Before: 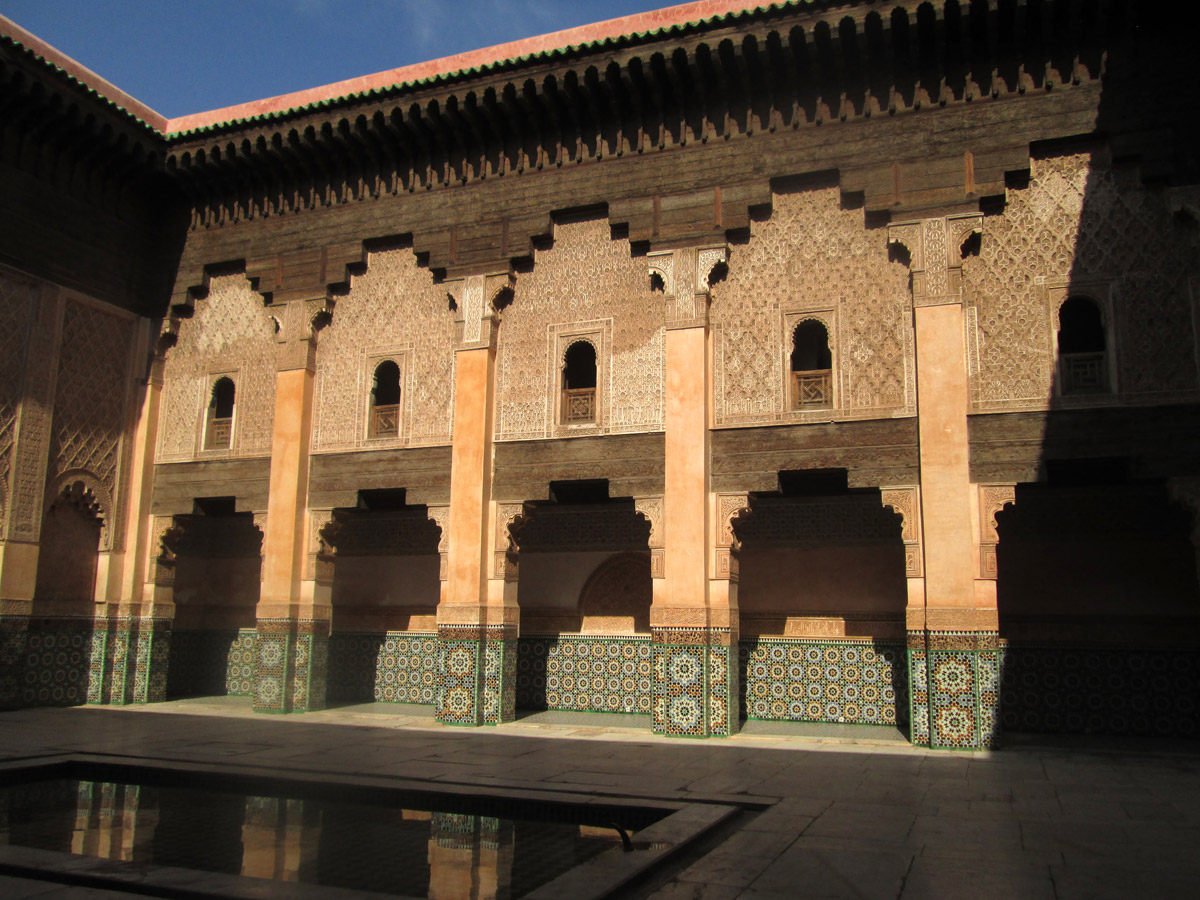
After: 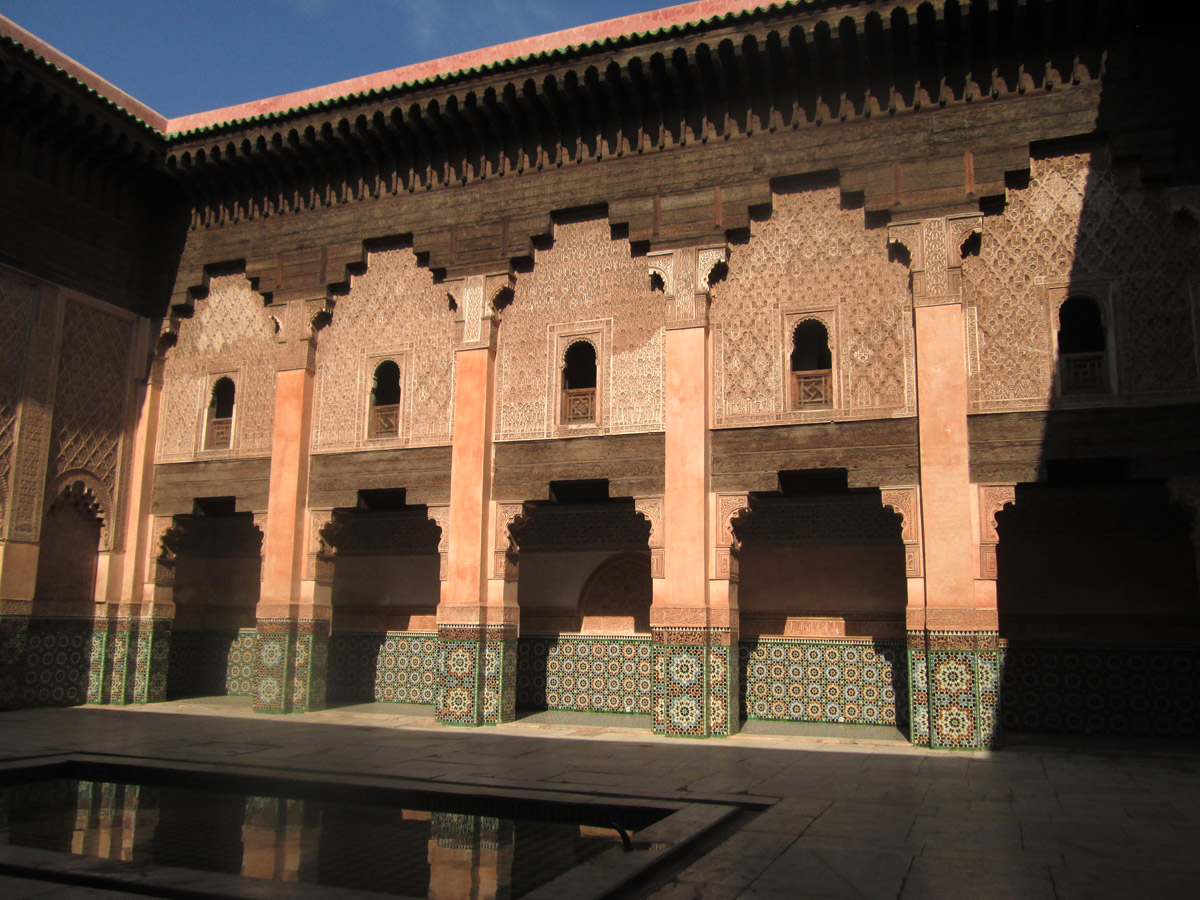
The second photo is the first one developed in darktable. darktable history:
color zones: curves: ch1 [(0, 0.469) (0.072, 0.457) (0.243, 0.494) (0.429, 0.5) (0.571, 0.5) (0.714, 0.5) (0.857, 0.5) (1, 0.469)]; ch2 [(0, 0.499) (0.143, 0.467) (0.242, 0.436) (0.429, 0.493) (0.571, 0.5) (0.714, 0.5) (0.857, 0.5) (1, 0.499)]
shadows and highlights: shadows 2.21, highlights -19.22, soften with gaussian
